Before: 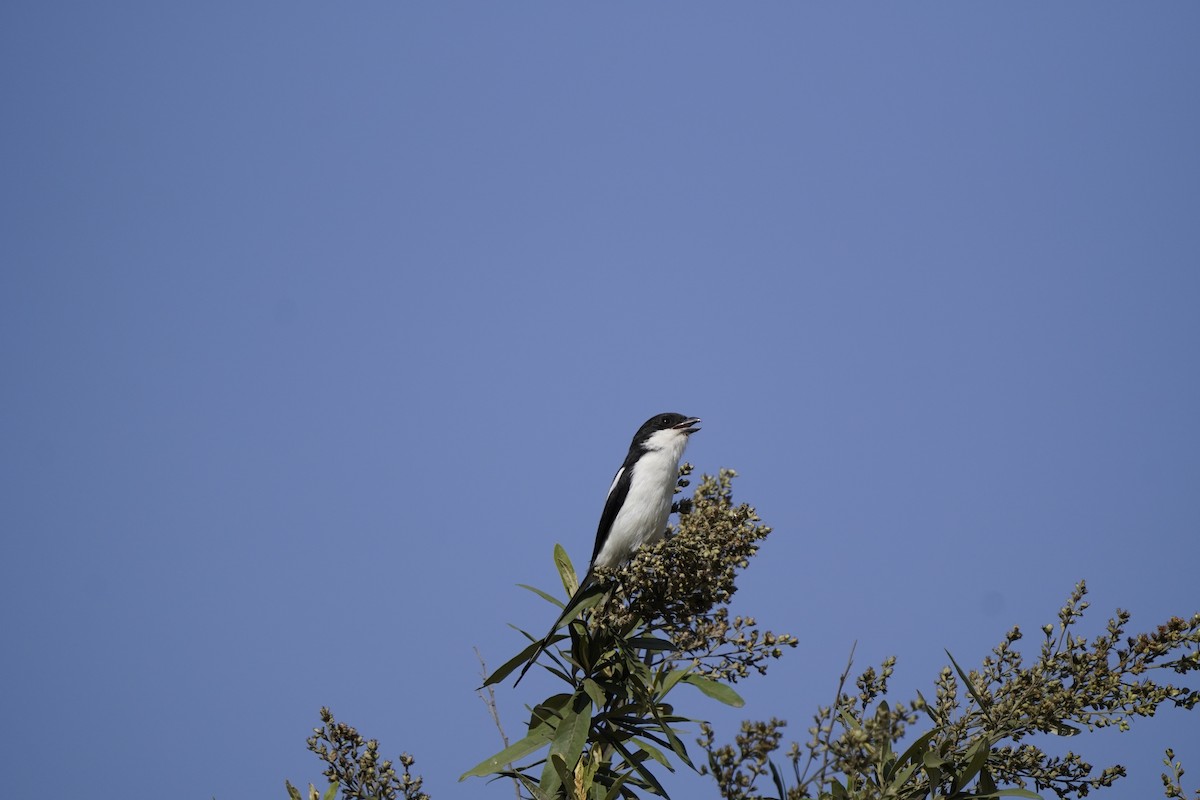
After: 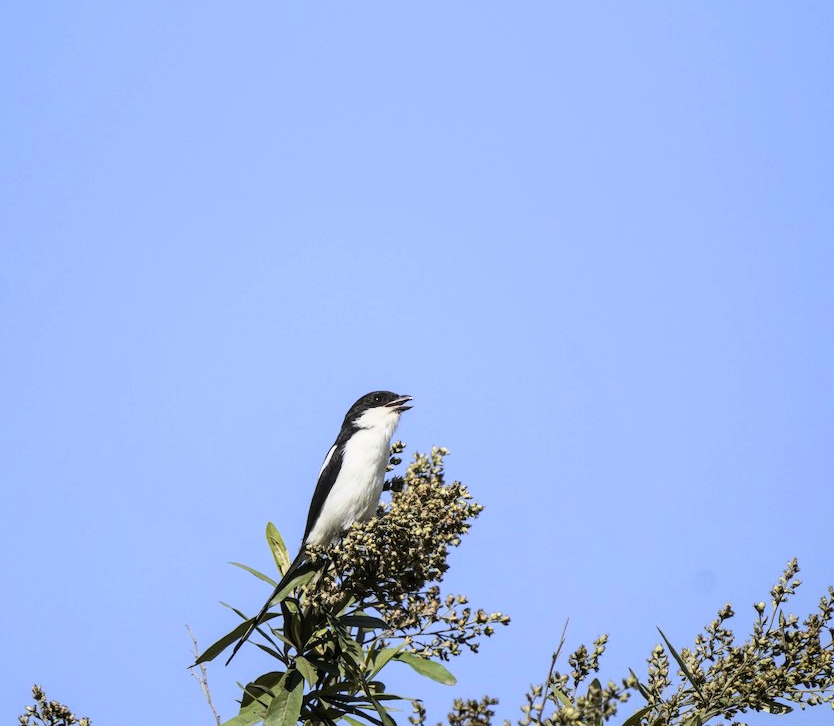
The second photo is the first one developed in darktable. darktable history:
base curve: curves: ch0 [(0, 0) (0.018, 0.026) (0.143, 0.37) (0.33, 0.731) (0.458, 0.853) (0.735, 0.965) (0.905, 0.986) (1, 1)]
local contrast: on, module defaults
crop and rotate: left 24.034%, top 2.838%, right 6.406%, bottom 6.299%
